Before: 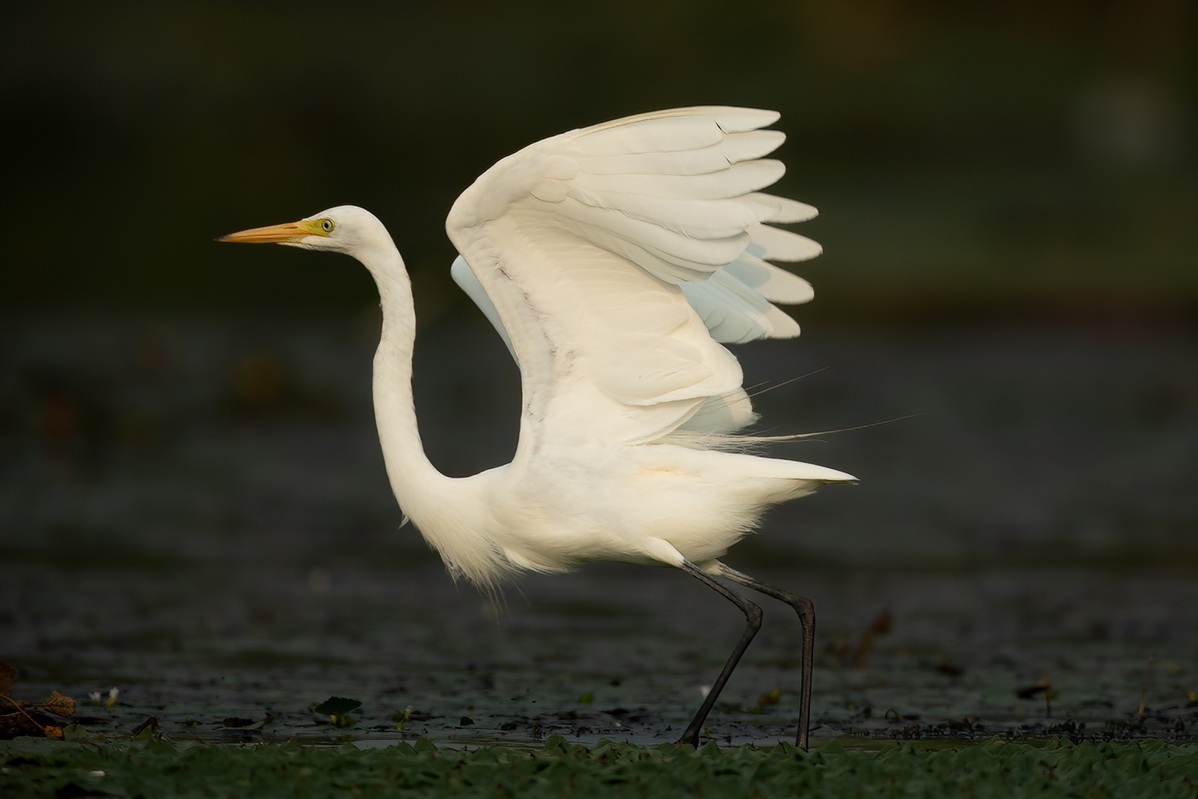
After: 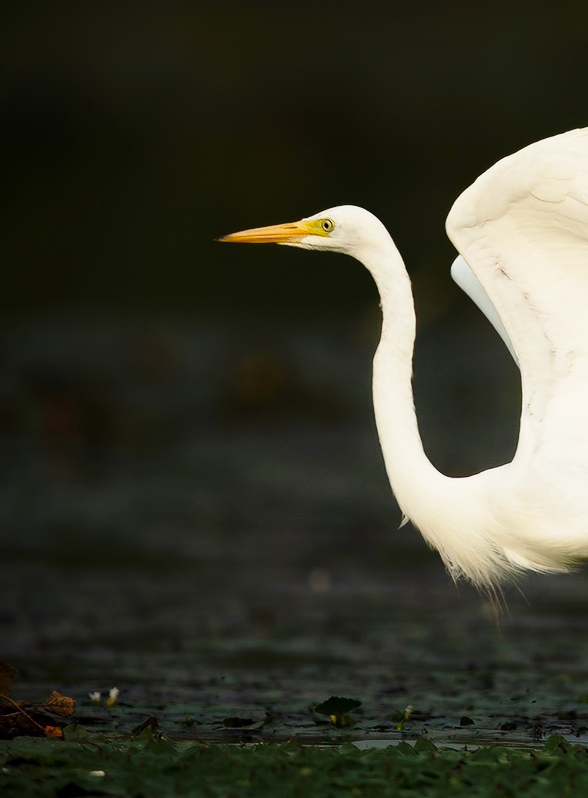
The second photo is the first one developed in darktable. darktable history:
base curve: curves: ch0 [(0, 0) (0.028, 0.03) (0.121, 0.232) (0.46, 0.748) (0.859, 0.968) (1, 1)], preserve colors none
crop and rotate: left 0%, top 0%, right 50.845%
